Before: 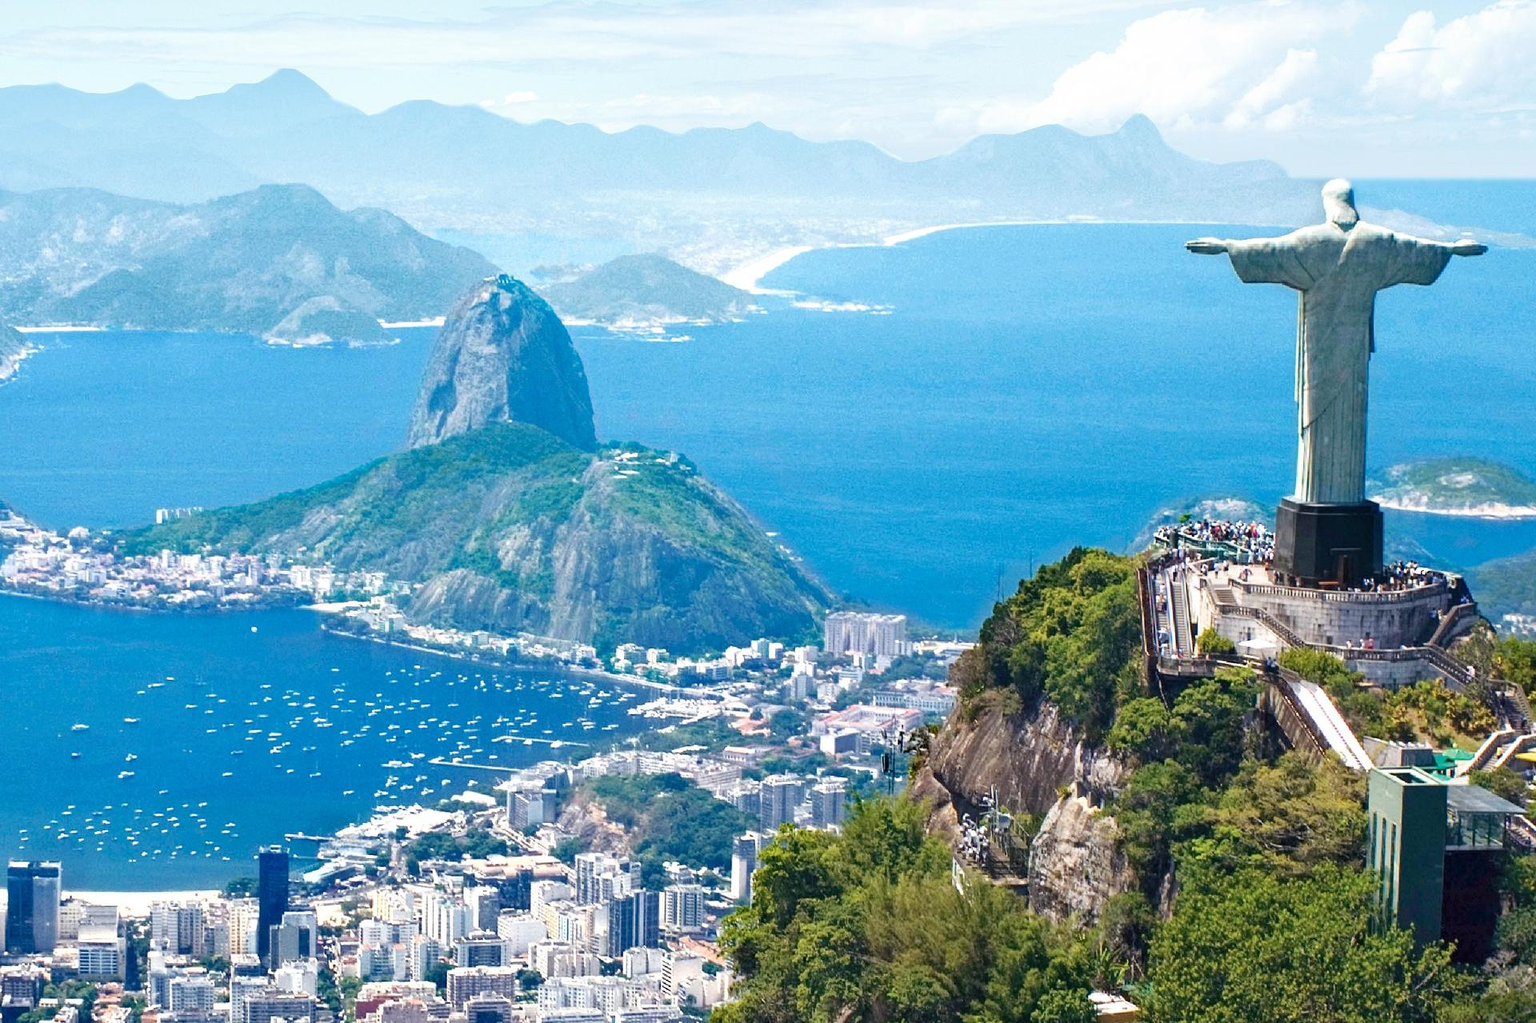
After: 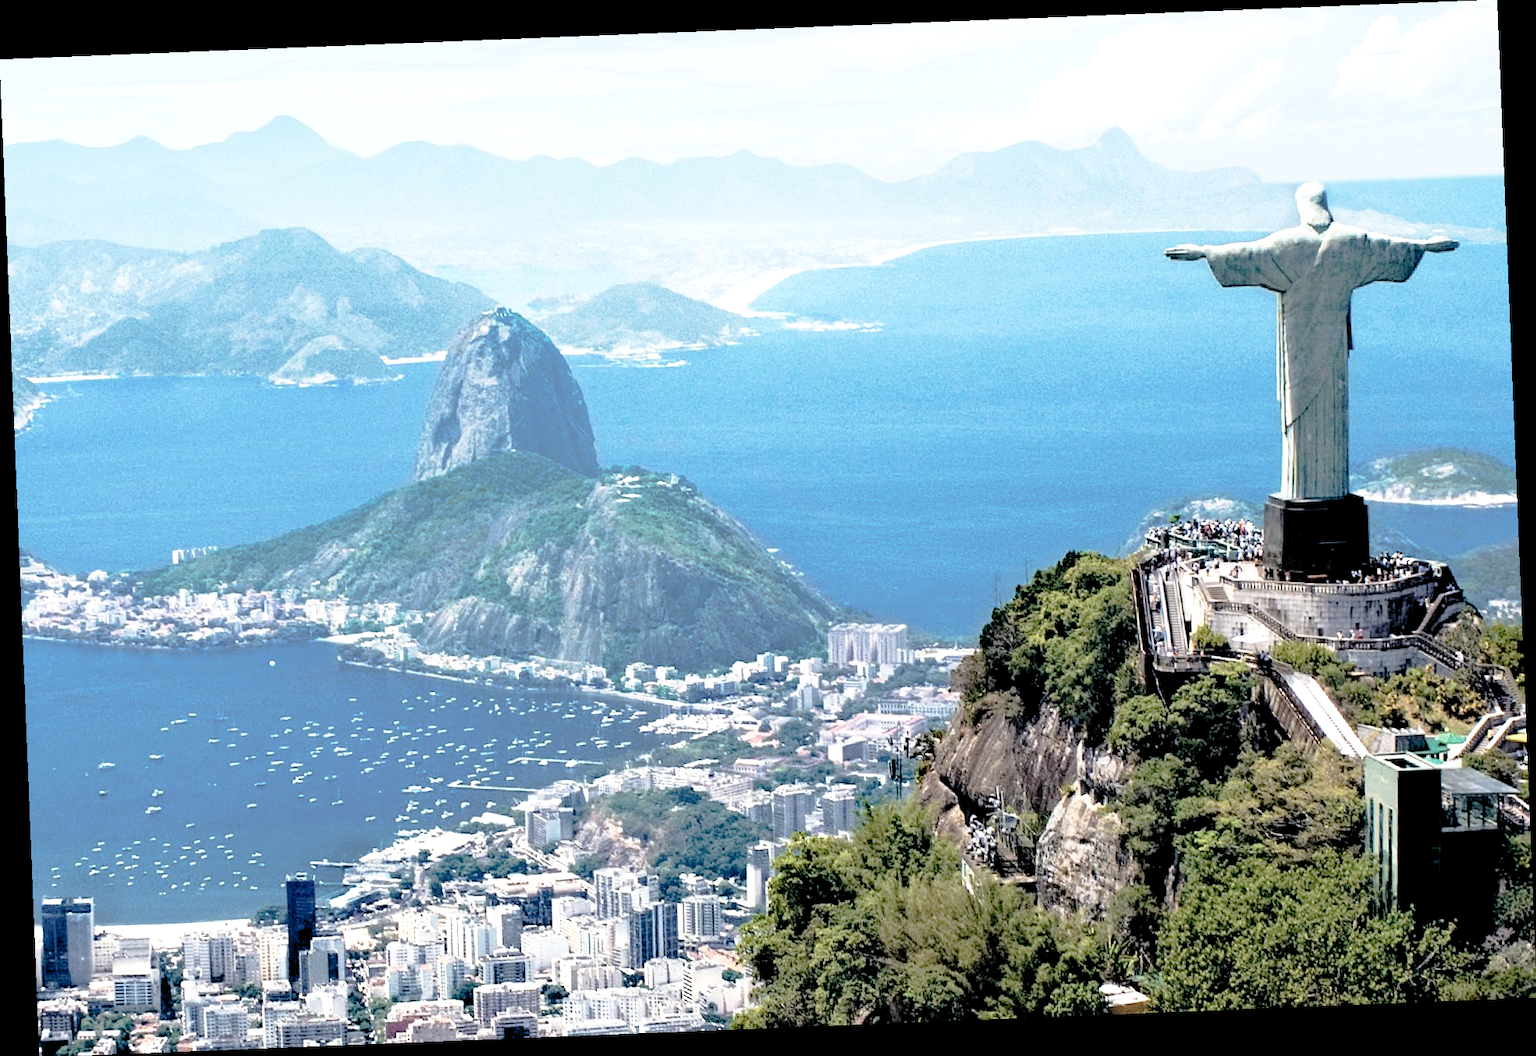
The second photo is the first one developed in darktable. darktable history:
rotate and perspective: rotation -2.29°, automatic cropping off
rgb levels: levels [[0.034, 0.472, 0.904], [0, 0.5, 1], [0, 0.5, 1]]
tone curve: curves: ch0 [(0, 0) (0.003, 0.03) (0.011, 0.03) (0.025, 0.033) (0.044, 0.038) (0.069, 0.057) (0.1, 0.109) (0.136, 0.174) (0.177, 0.243) (0.224, 0.313) (0.277, 0.391) (0.335, 0.464) (0.399, 0.515) (0.468, 0.563) (0.543, 0.616) (0.623, 0.679) (0.709, 0.766) (0.801, 0.865) (0.898, 0.948) (1, 1)], preserve colors none
contrast brightness saturation: saturation -0.17
